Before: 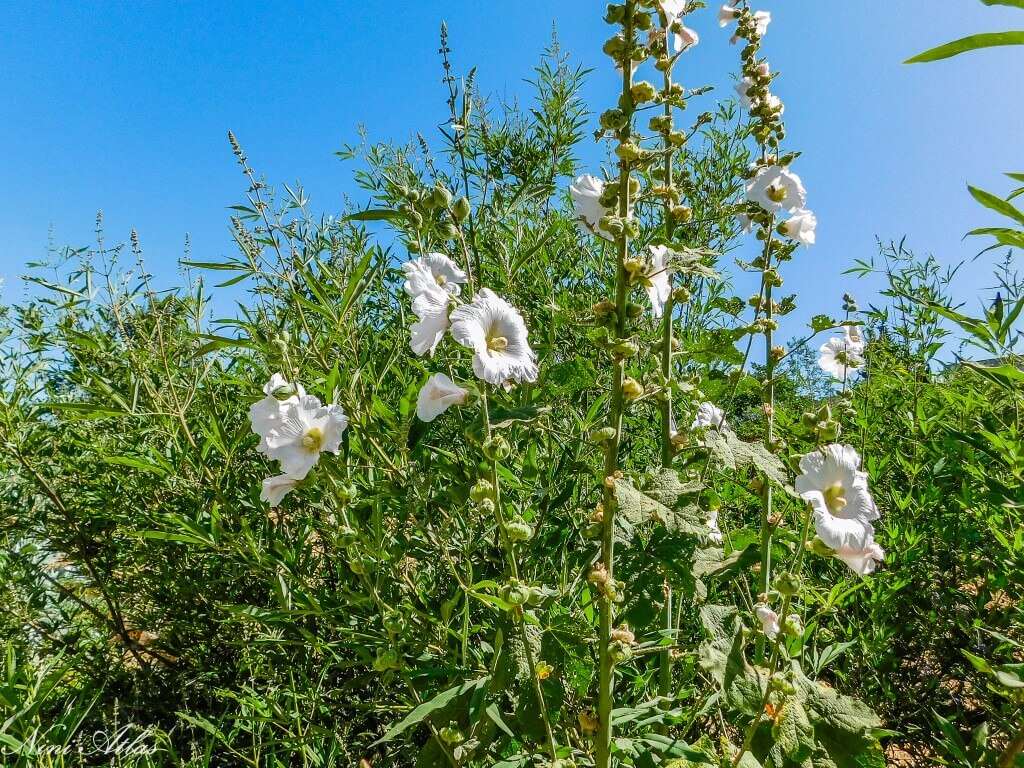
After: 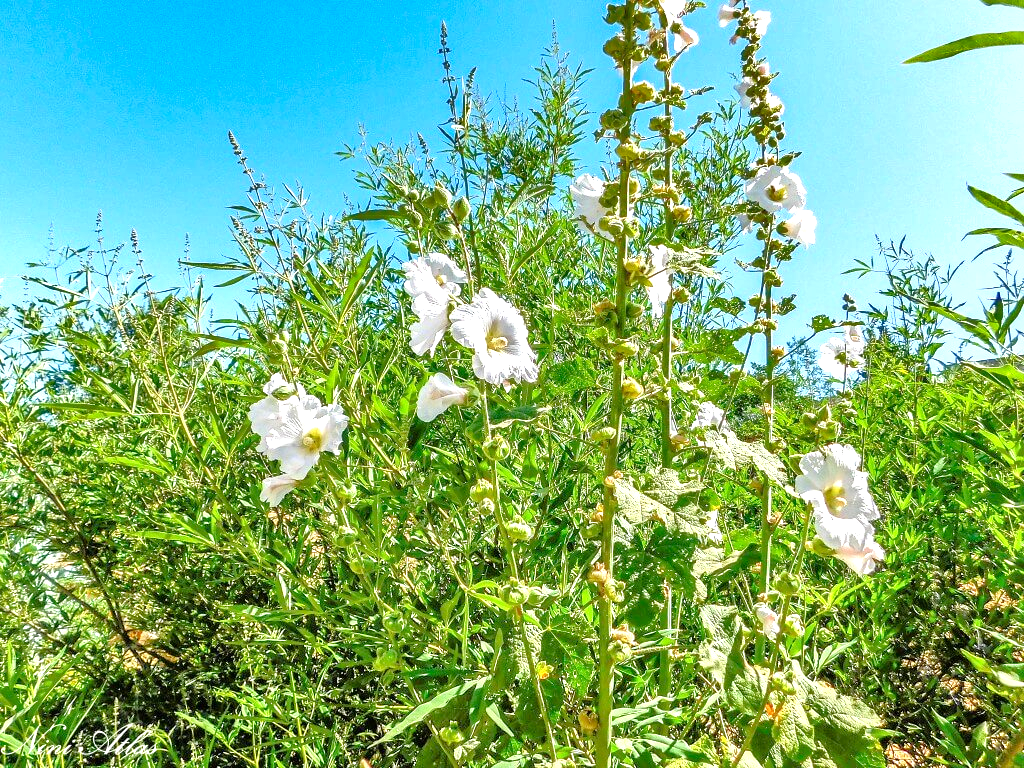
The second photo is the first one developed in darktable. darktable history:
tone equalizer: -7 EV 0.164 EV, -6 EV 0.623 EV, -5 EV 1.16 EV, -4 EV 1.34 EV, -3 EV 1.17 EV, -2 EV 0.6 EV, -1 EV 0.151 EV, mask exposure compensation -0.516 EV
shadows and highlights: shadows 34.36, highlights -35.03, soften with gaussian
exposure: black level correction 0.001, exposure 0.966 EV, compensate highlight preservation false
